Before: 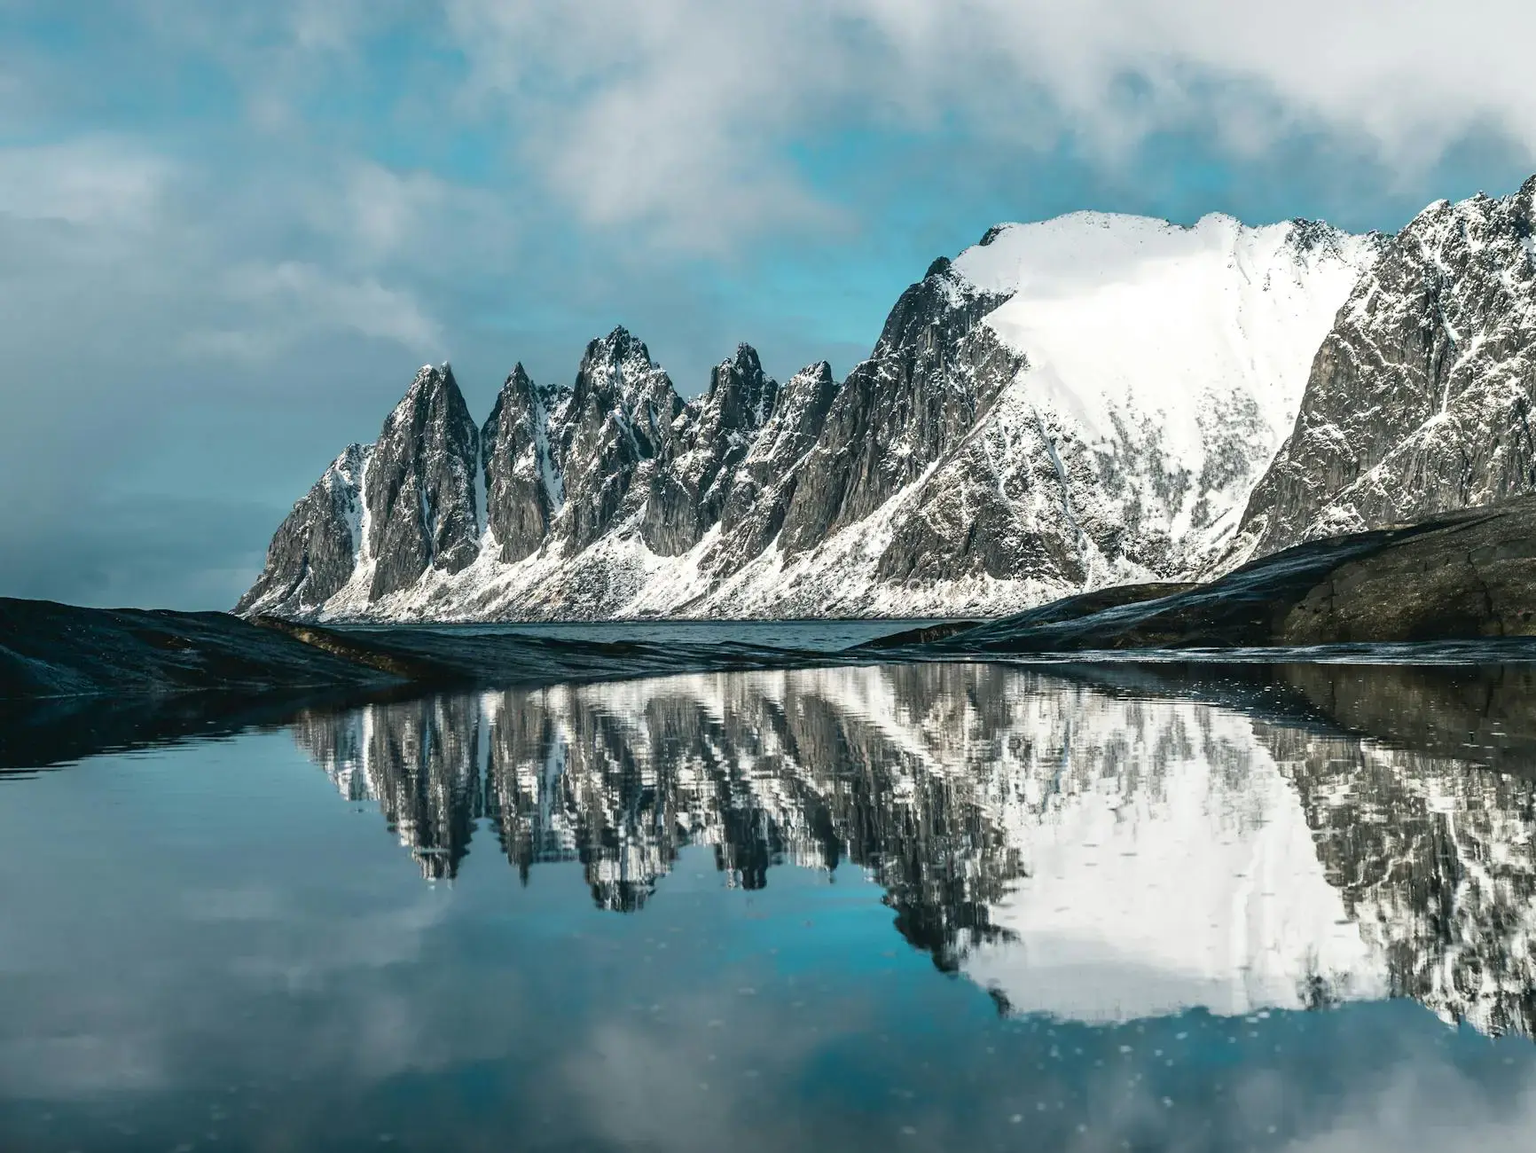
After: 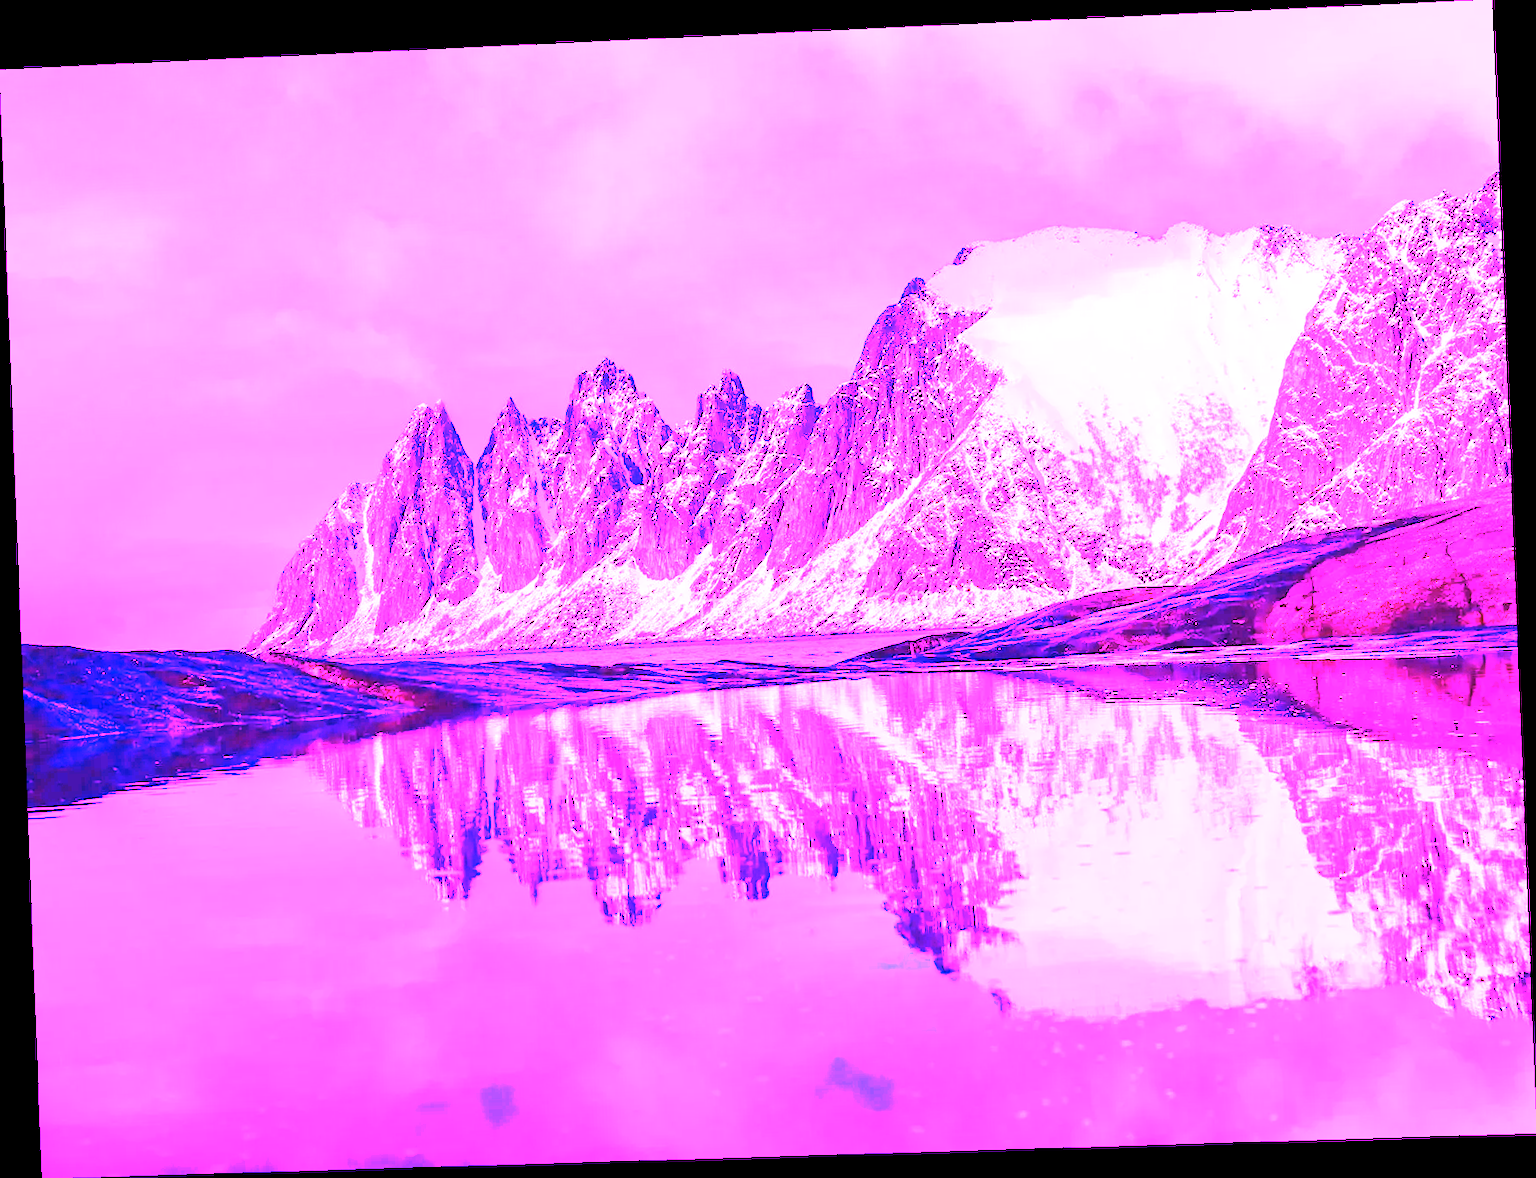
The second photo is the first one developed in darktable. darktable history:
white balance: red 8, blue 8
rotate and perspective: rotation -2.22°, lens shift (horizontal) -0.022, automatic cropping off
